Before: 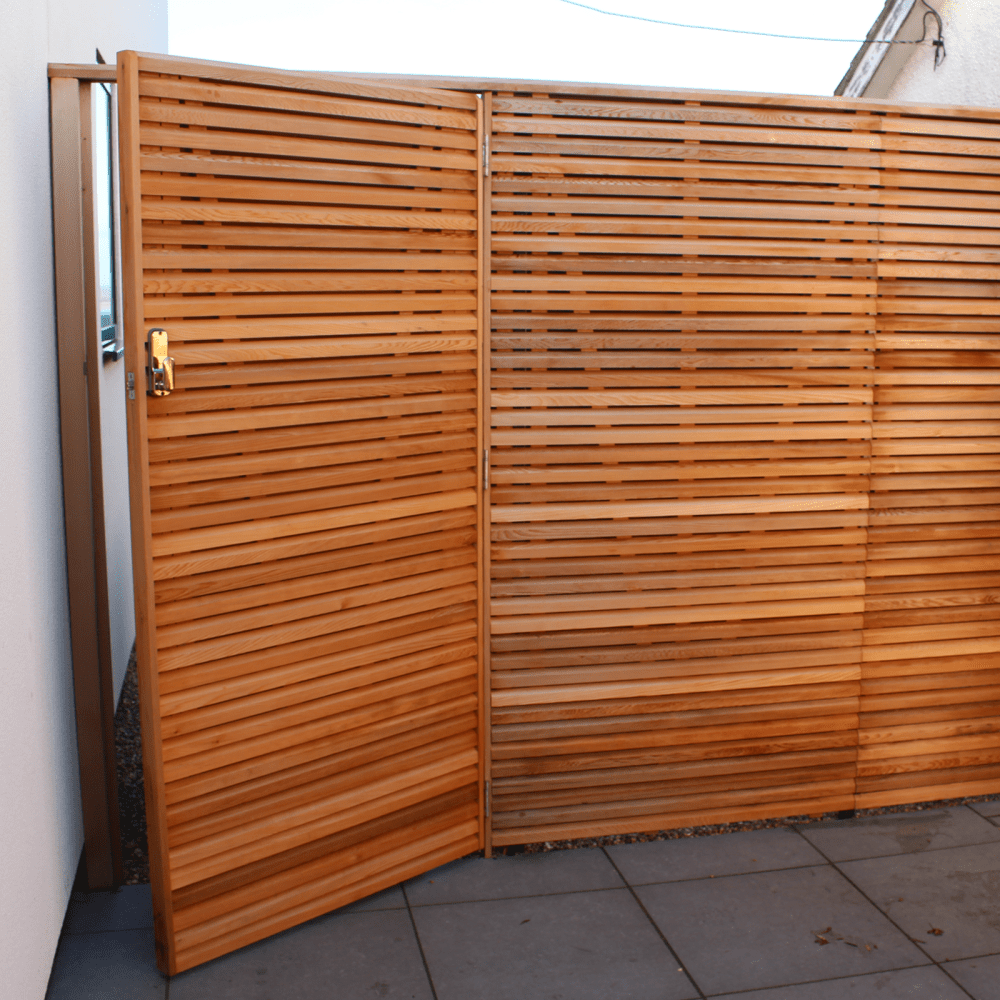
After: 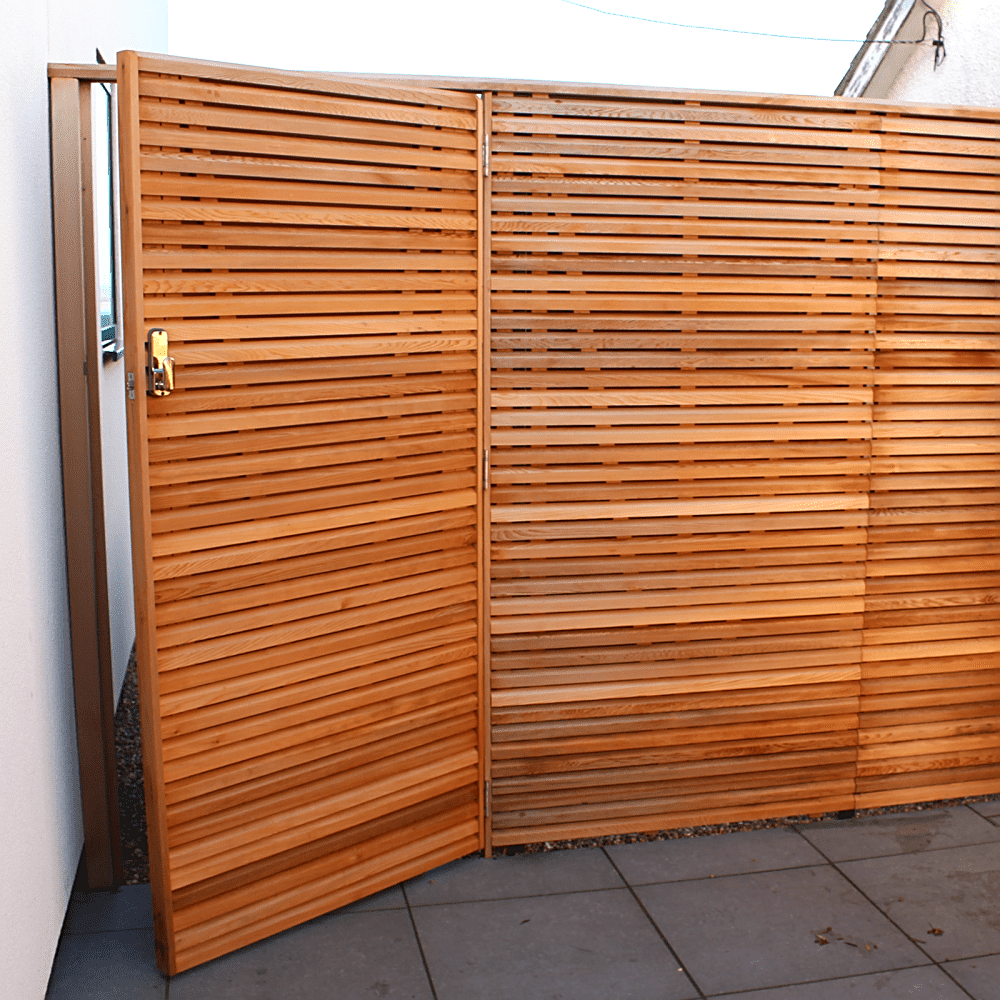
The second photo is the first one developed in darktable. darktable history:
sharpen: on, module defaults
exposure: exposure 0.3 EV, compensate highlight preservation false
